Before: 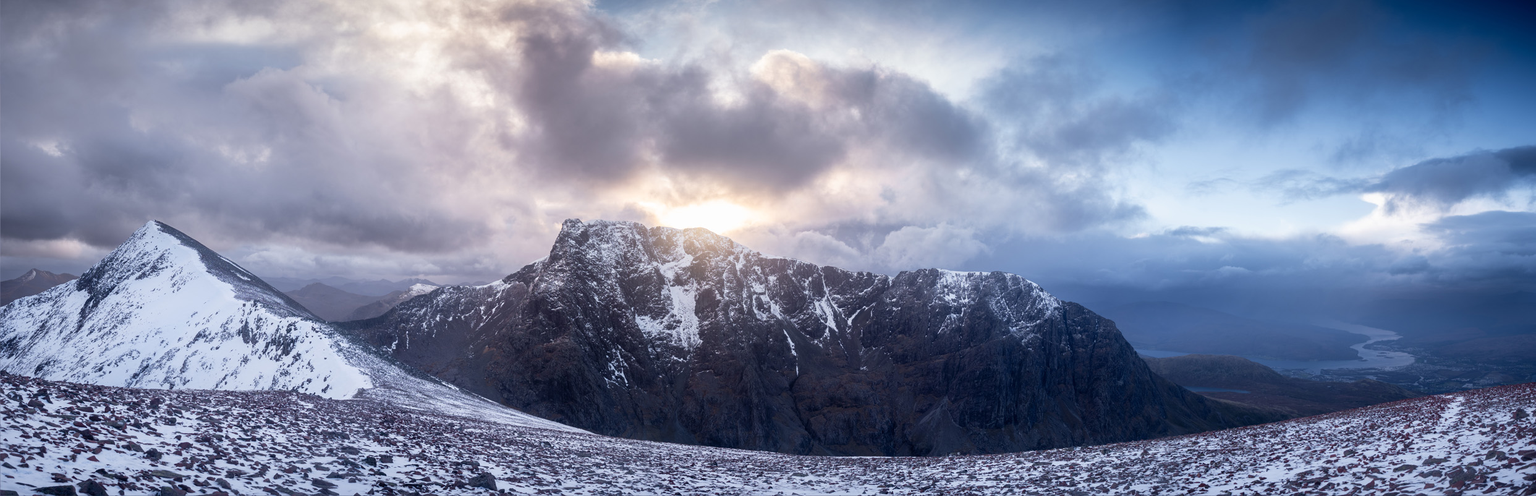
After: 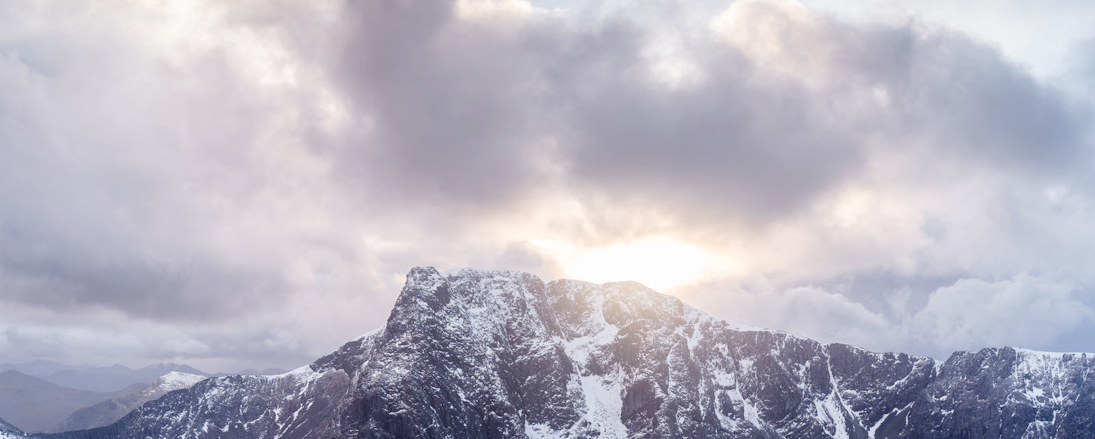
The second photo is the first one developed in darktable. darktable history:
base curve: curves: ch0 [(0, 0) (0.158, 0.273) (0.879, 0.895) (1, 1)], preserve colors none
crop: left 20.248%, top 10.86%, right 35.675%, bottom 34.321%
